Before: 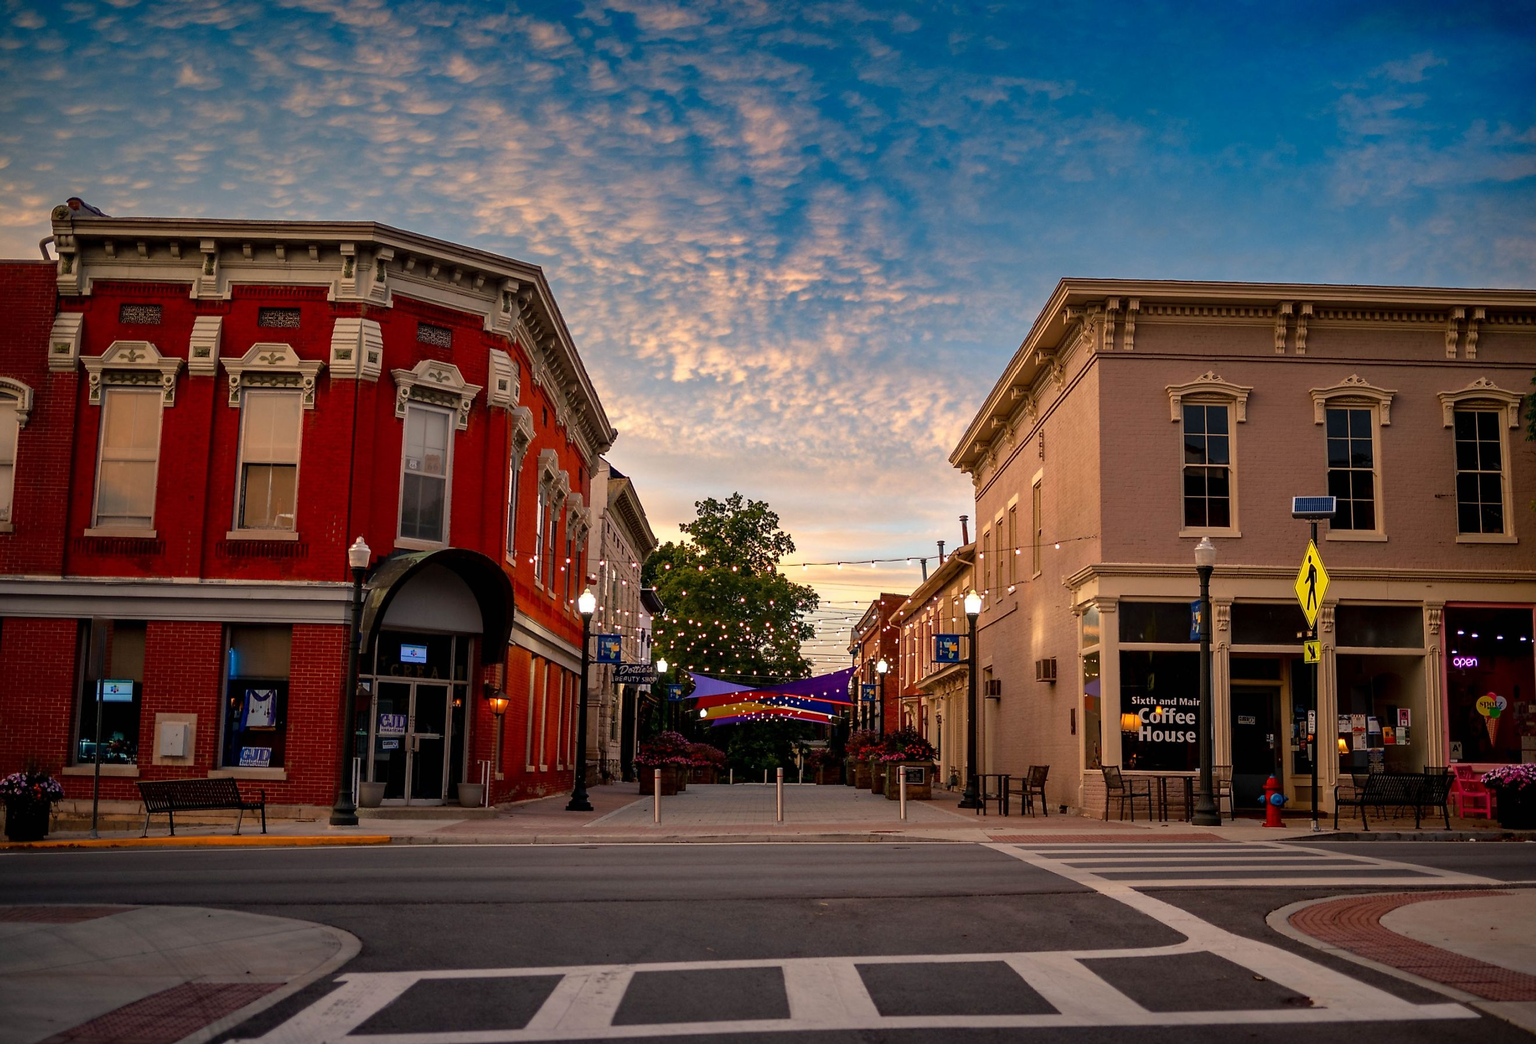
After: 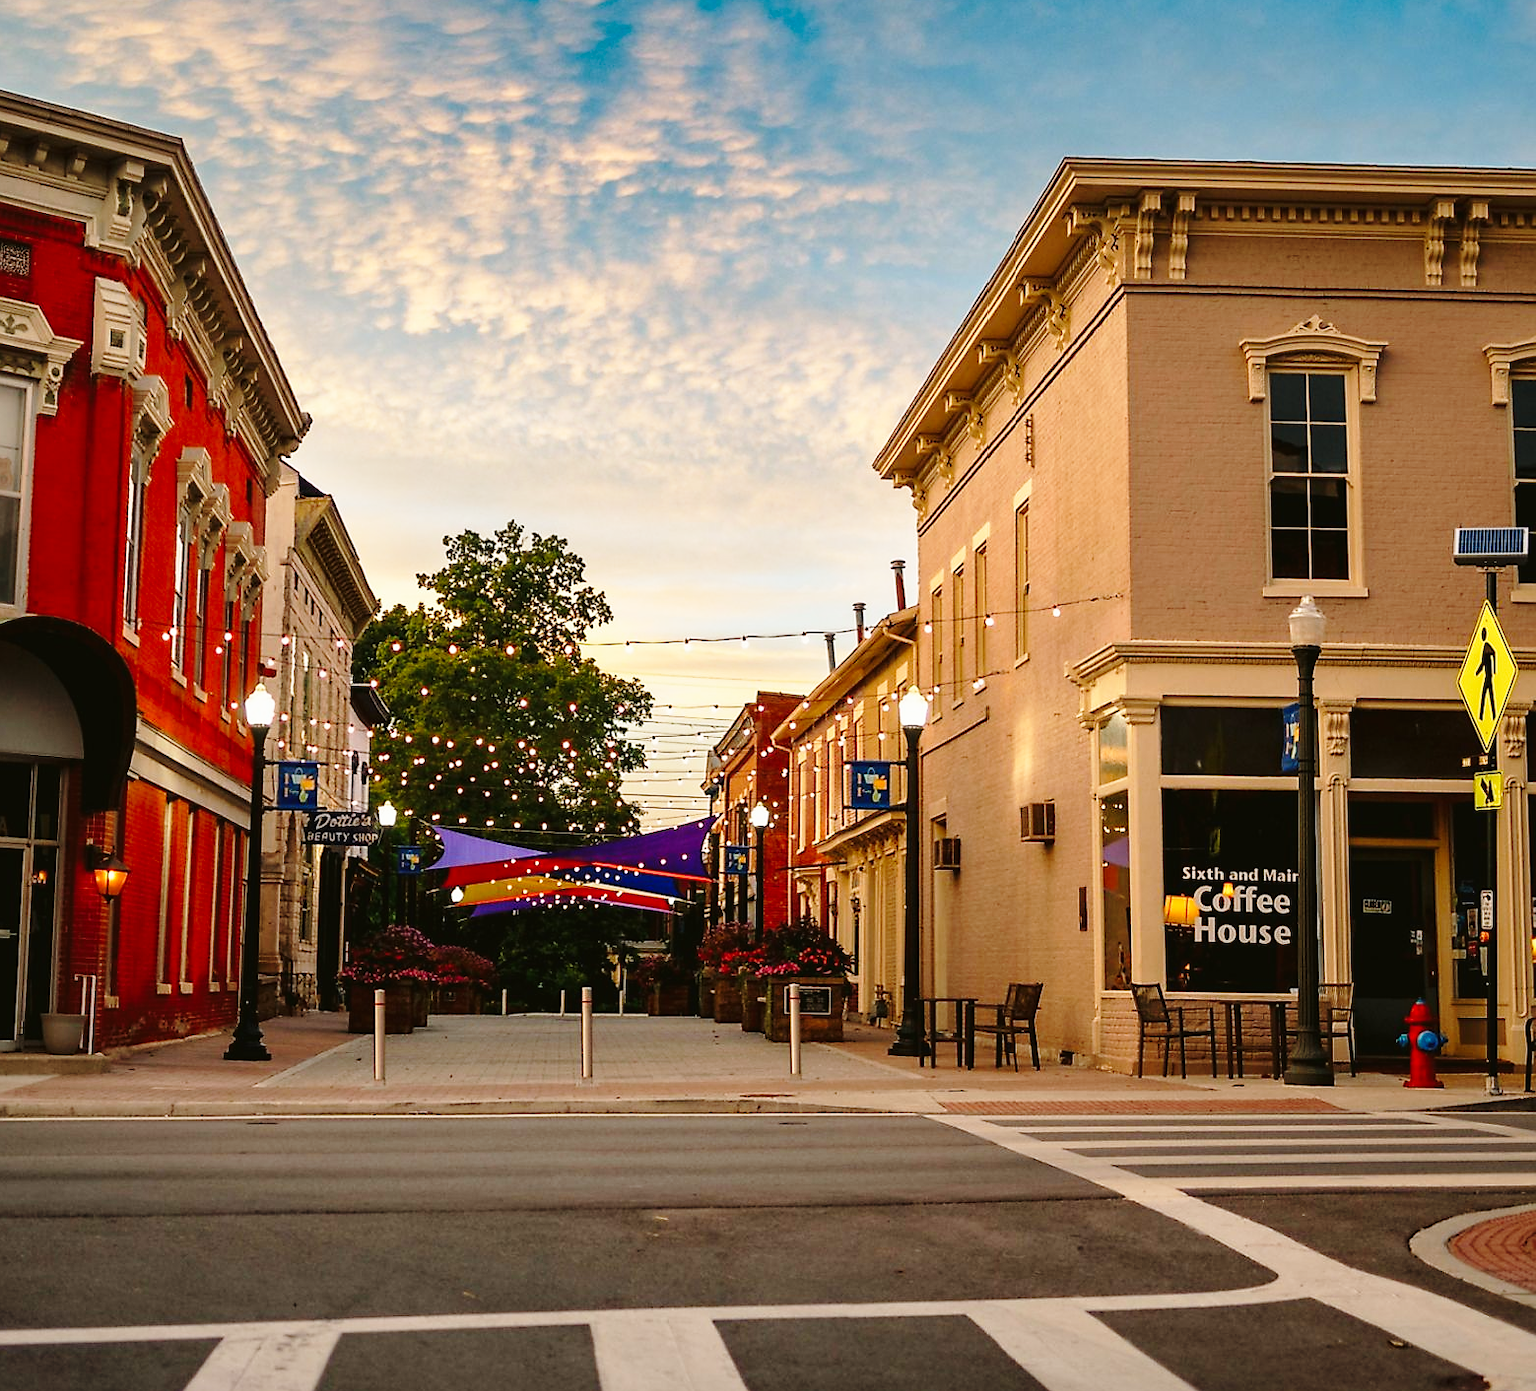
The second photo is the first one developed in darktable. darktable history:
sharpen: radius 1
color balance: mode lift, gamma, gain (sRGB), lift [1.04, 1, 1, 0.97], gamma [1.01, 1, 1, 0.97], gain [0.96, 1, 1, 0.97]
crop and rotate: left 28.256%, top 17.734%, right 12.656%, bottom 3.573%
base curve: curves: ch0 [(0, 0) (0.028, 0.03) (0.121, 0.232) (0.46, 0.748) (0.859, 0.968) (1, 1)], preserve colors none
